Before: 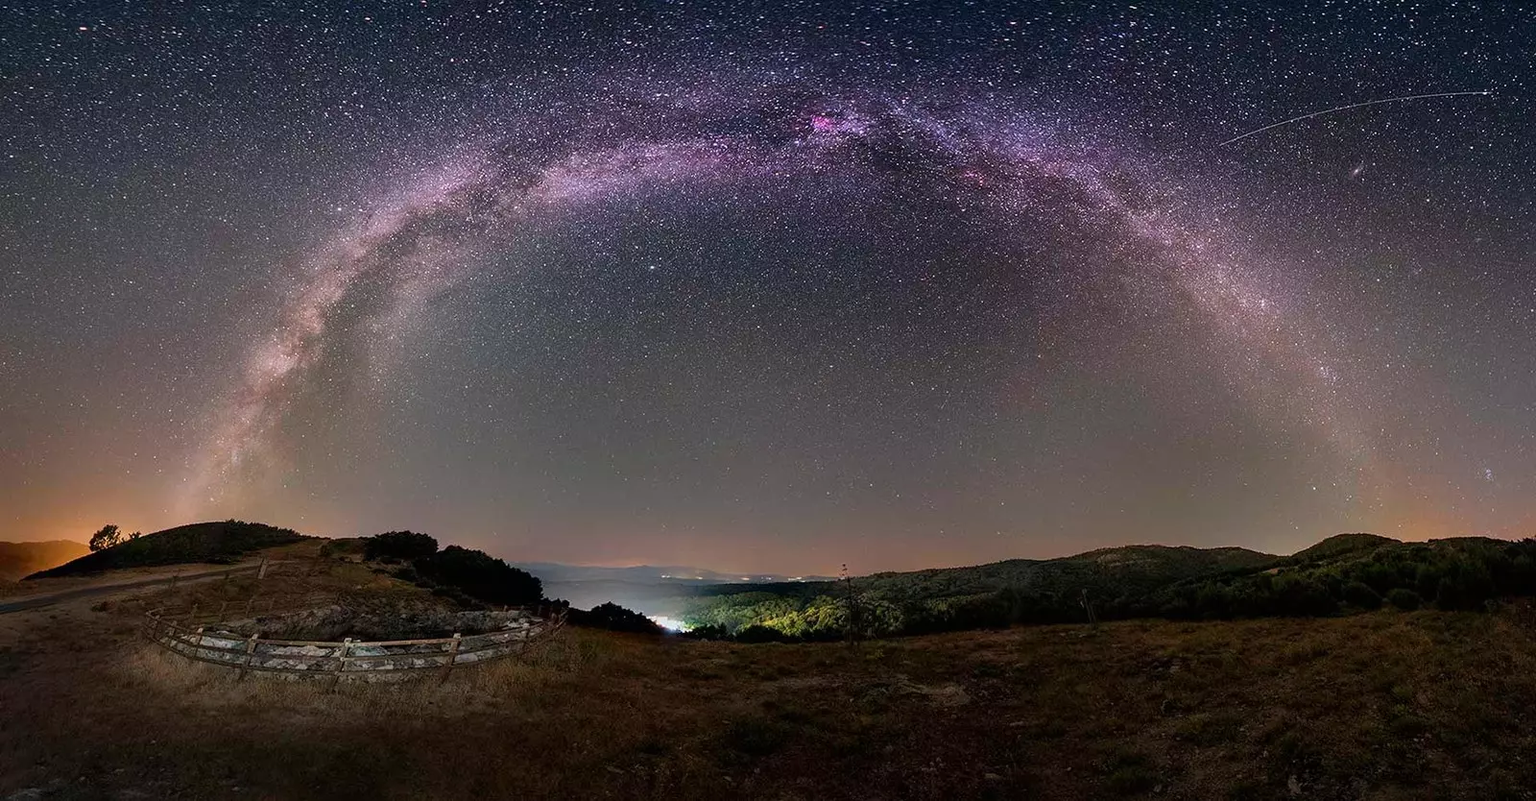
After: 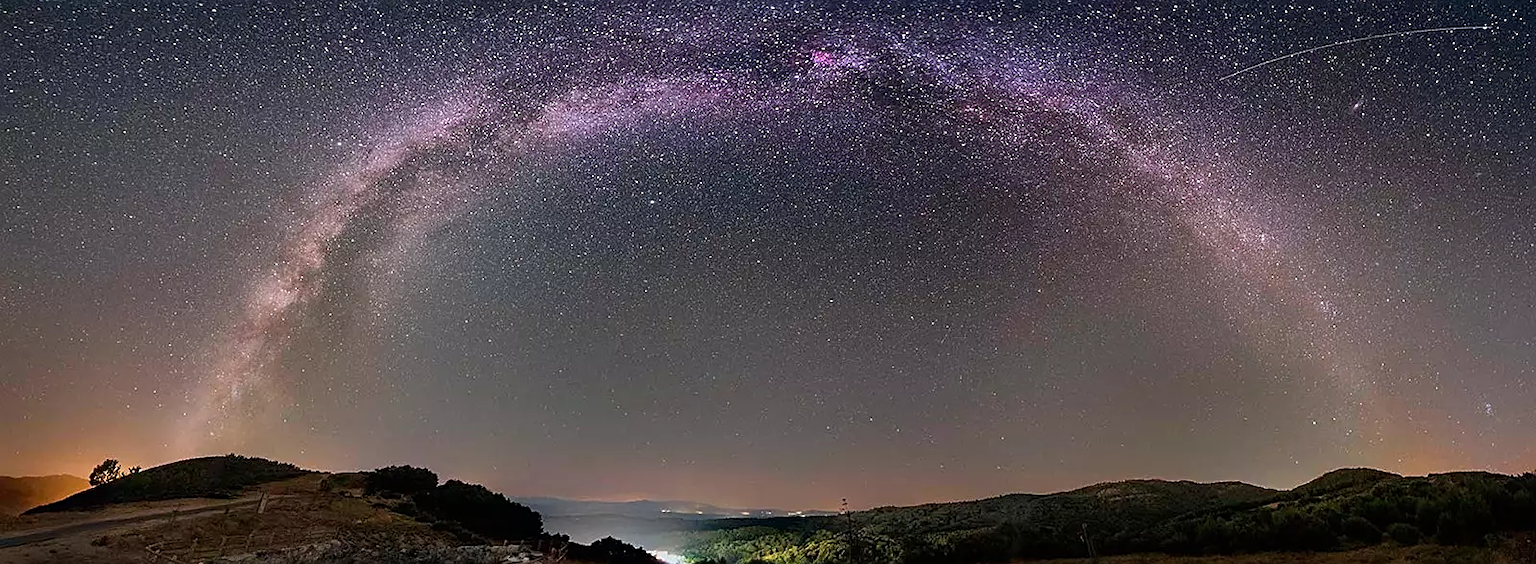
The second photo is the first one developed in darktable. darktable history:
sharpen: on, module defaults
crop and rotate: top 8.194%, bottom 21.284%
